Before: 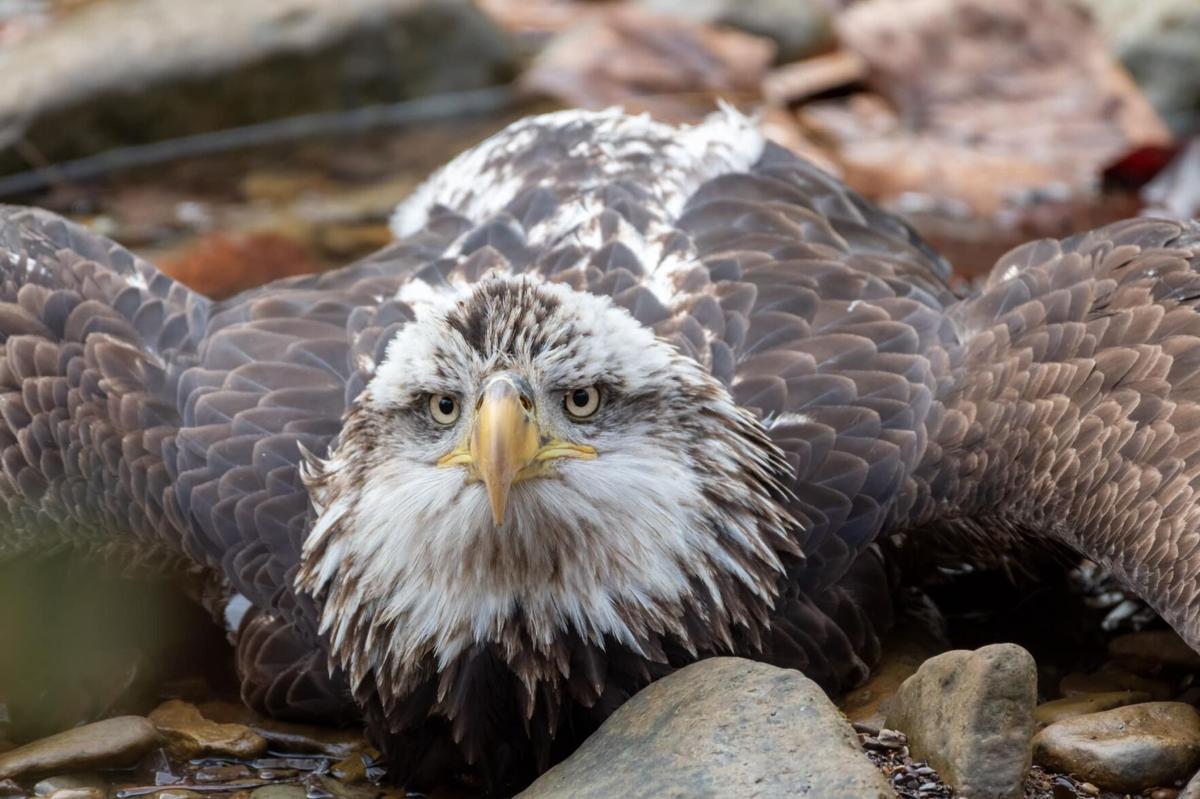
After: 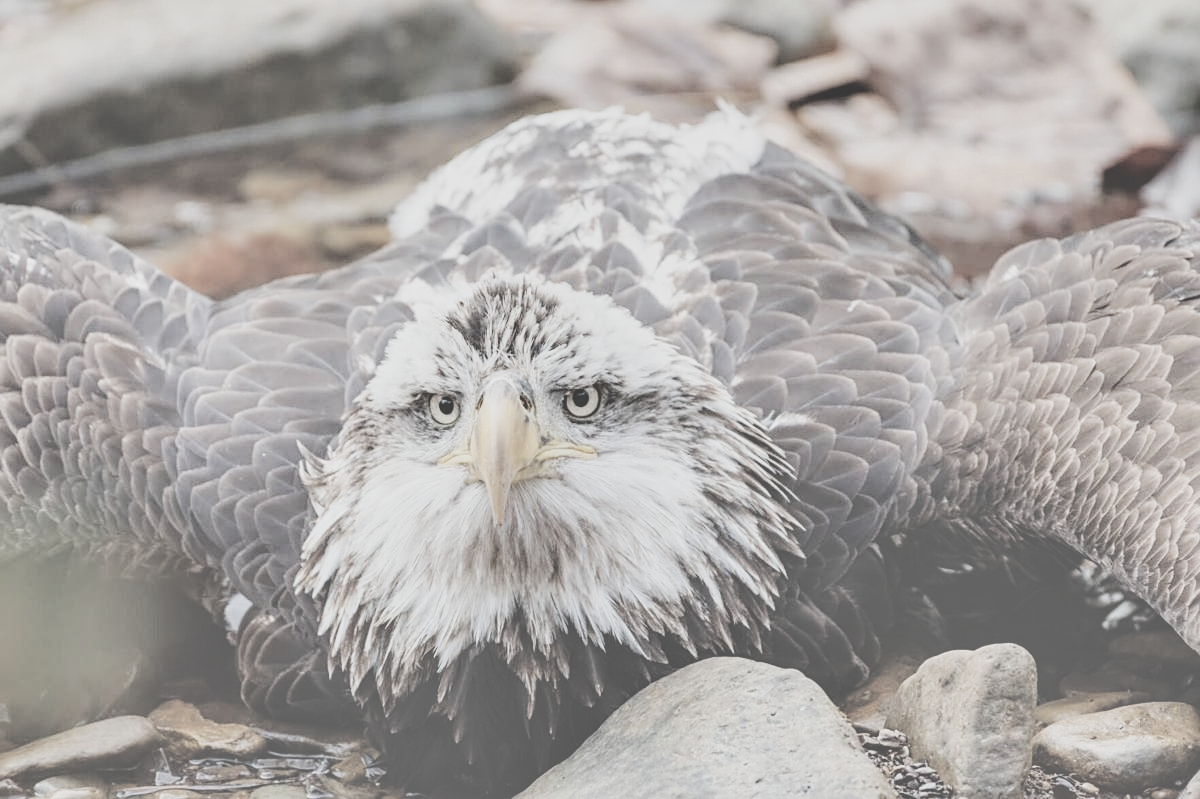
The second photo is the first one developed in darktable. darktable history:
shadows and highlights: shadows 43.87, white point adjustment -1.54, soften with gaussian
exposure: exposure 0.189 EV, compensate exposure bias true, compensate highlight preservation false
contrast brightness saturation: contrast -0.302, brightness 0.75, saturation -0.762
base curve: curves: ch0 [(0, 0) (0.036, 0.025) (0.121, 0.166) (0.206, 0.329) (0.605, 0.79) (1, 1)], preserve colors none
local contrast: highlights 101%, shadows 100%, detail 120%, midtone range 0.2
sharpen: on, module defaults
